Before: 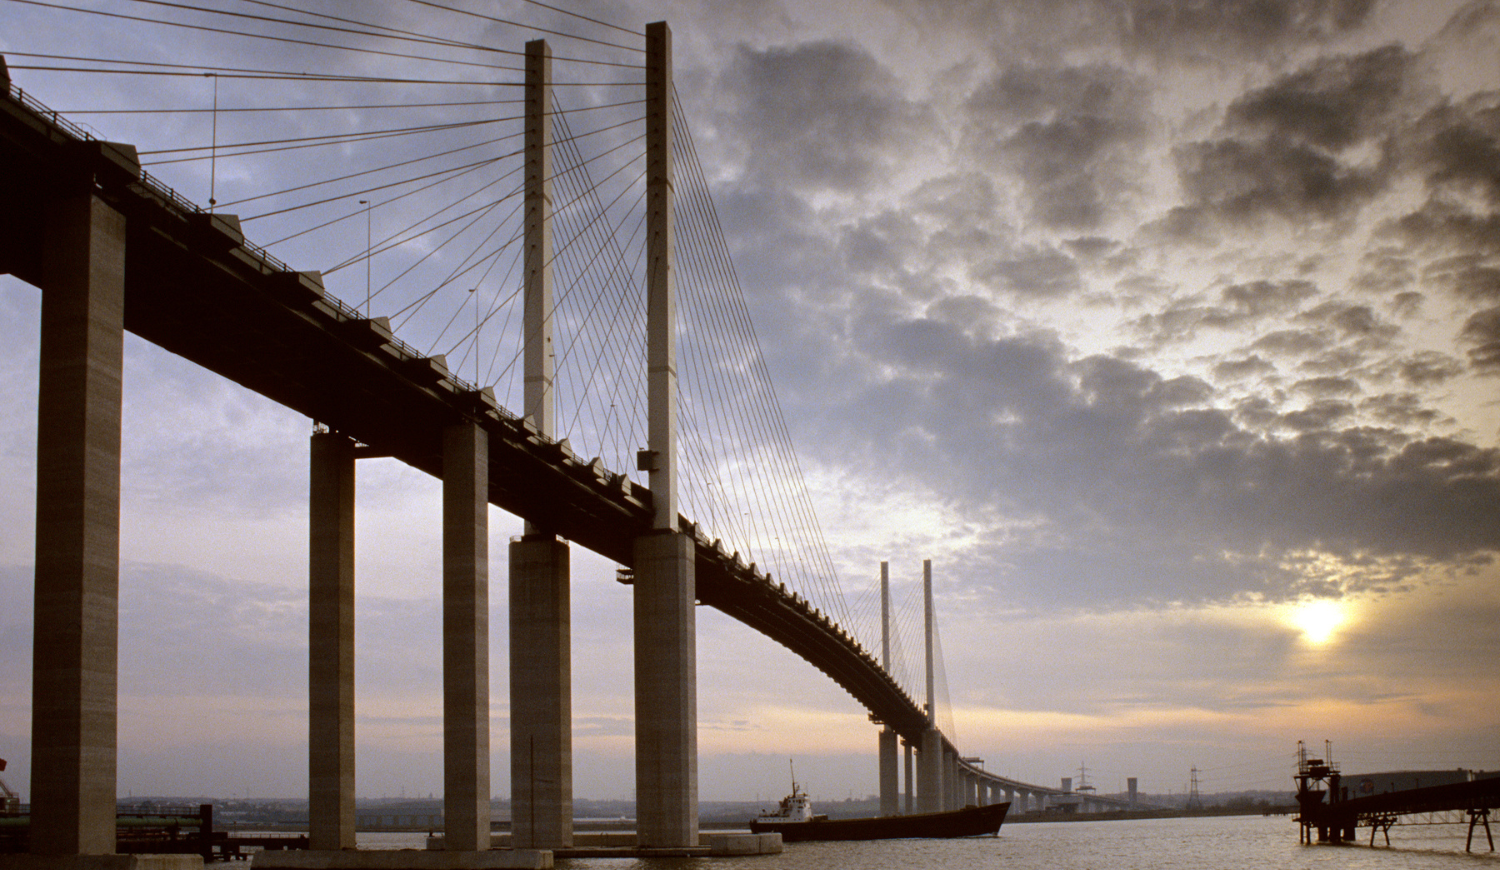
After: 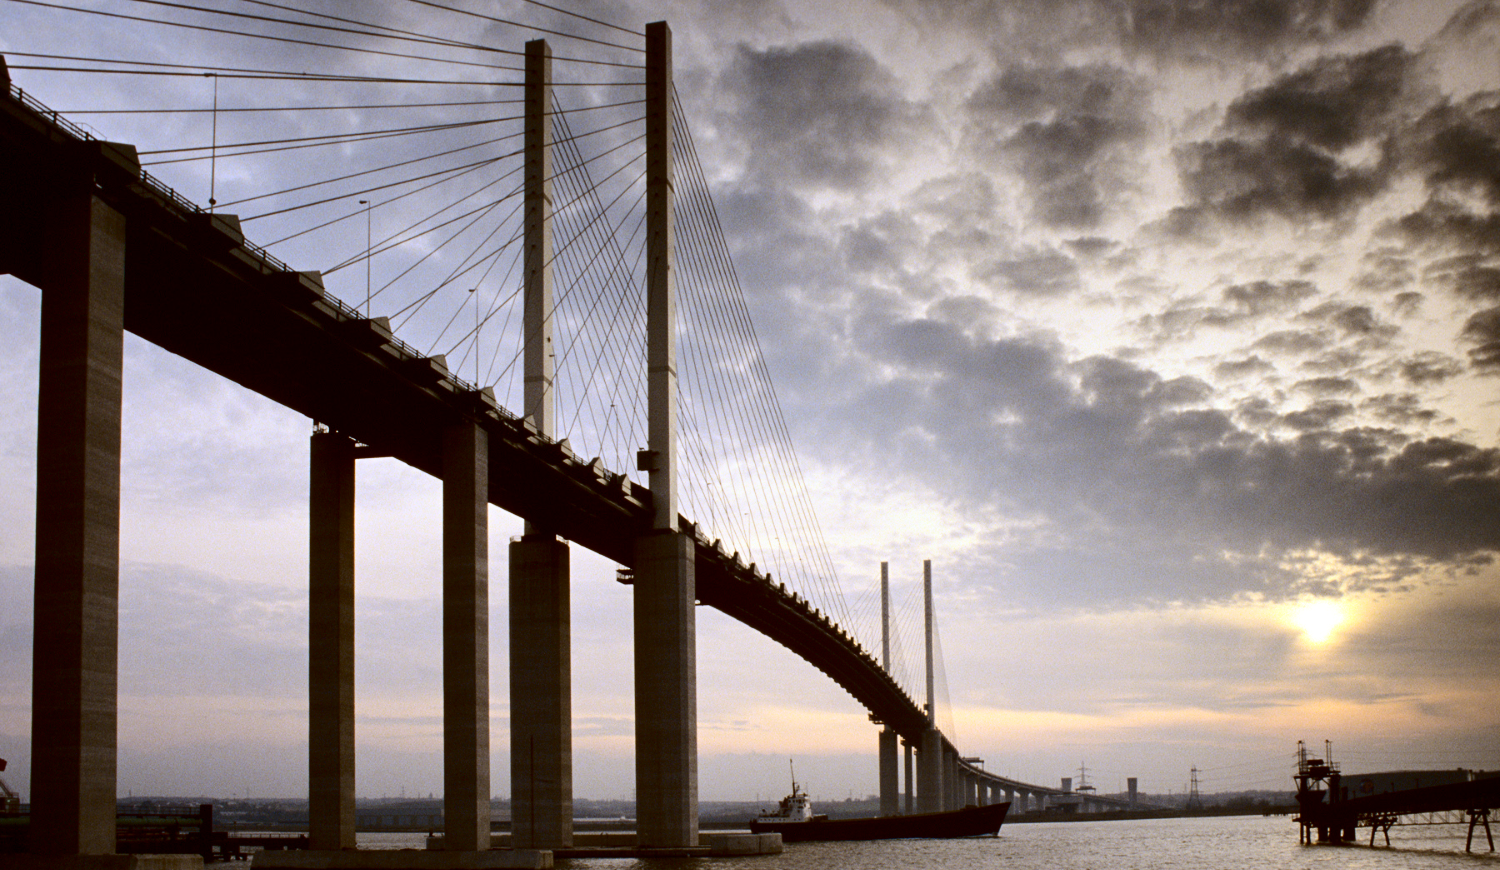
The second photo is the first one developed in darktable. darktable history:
contrast brightness saturation: contrast 0.277
